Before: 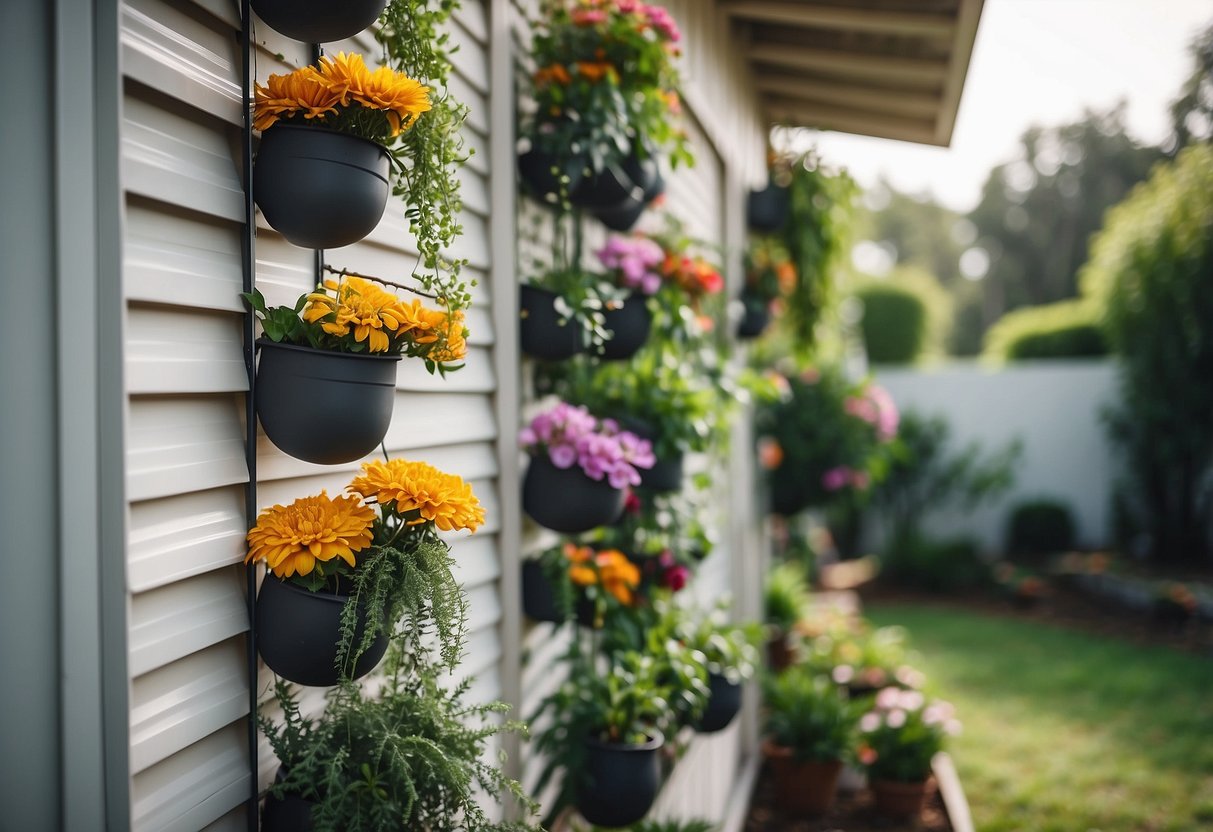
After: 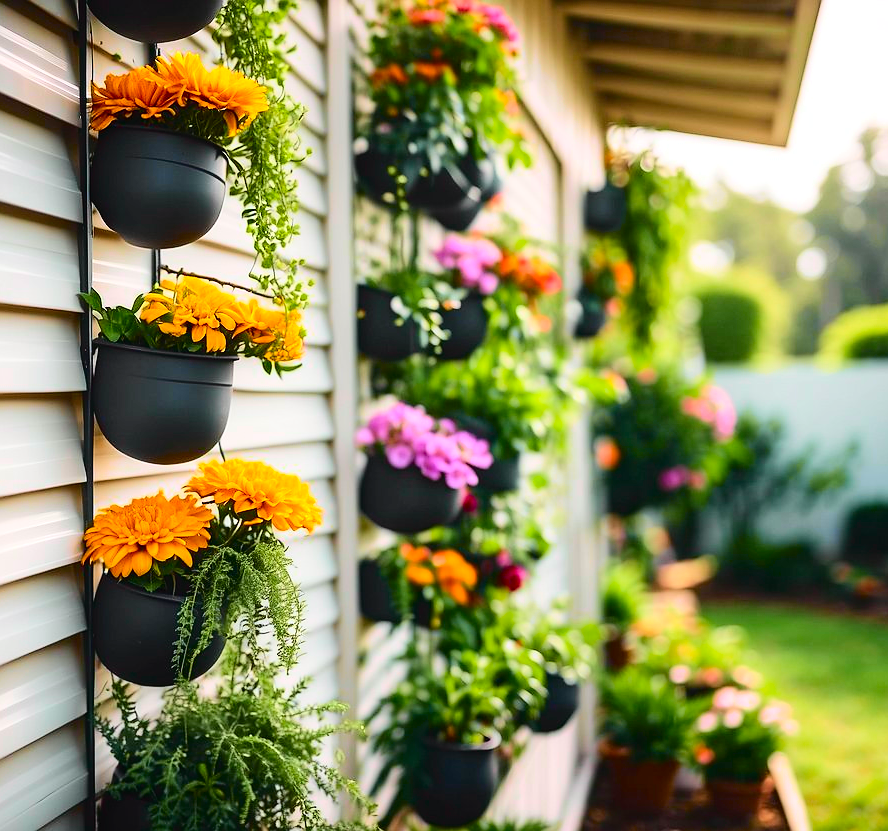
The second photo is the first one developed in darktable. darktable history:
color balance rgb: perceptual saturation grading › global saturation 20%, global vibrance 20%
tone curve: curves: ch0 [(0, 0.014) (0.12, 0.096) (0.386, 0.49) (0.54, 0.684) (0.751, 0.855) (0.89, 0.943) (0.998, 0.989)]; ch1 [(0, 0) (0.133, 0.099) (0.437, 0.41) (0.5, 0.5) (0.517, 0.536) (0.548, 0.575) (0.582, 0.631) (0.627, 0.688) (0.836, 0.868) (1, 1)]; ch2 [(0, 0) (0.374, 0.341) (0.456, 0.443) (0.478, 0.49) (0.501, 0.5) (0.528, 0.538) (0.55, 0.6) (0.572, 0.63) (0.702, 0.765) (1, 1)], color space Lab, independent channels, preserve colors none
exposure: exposure 0.2 EV, compensate highlight preservation false
sharpen: radius 1, threshold 1
crop: left 13.443%, right 13.31%
